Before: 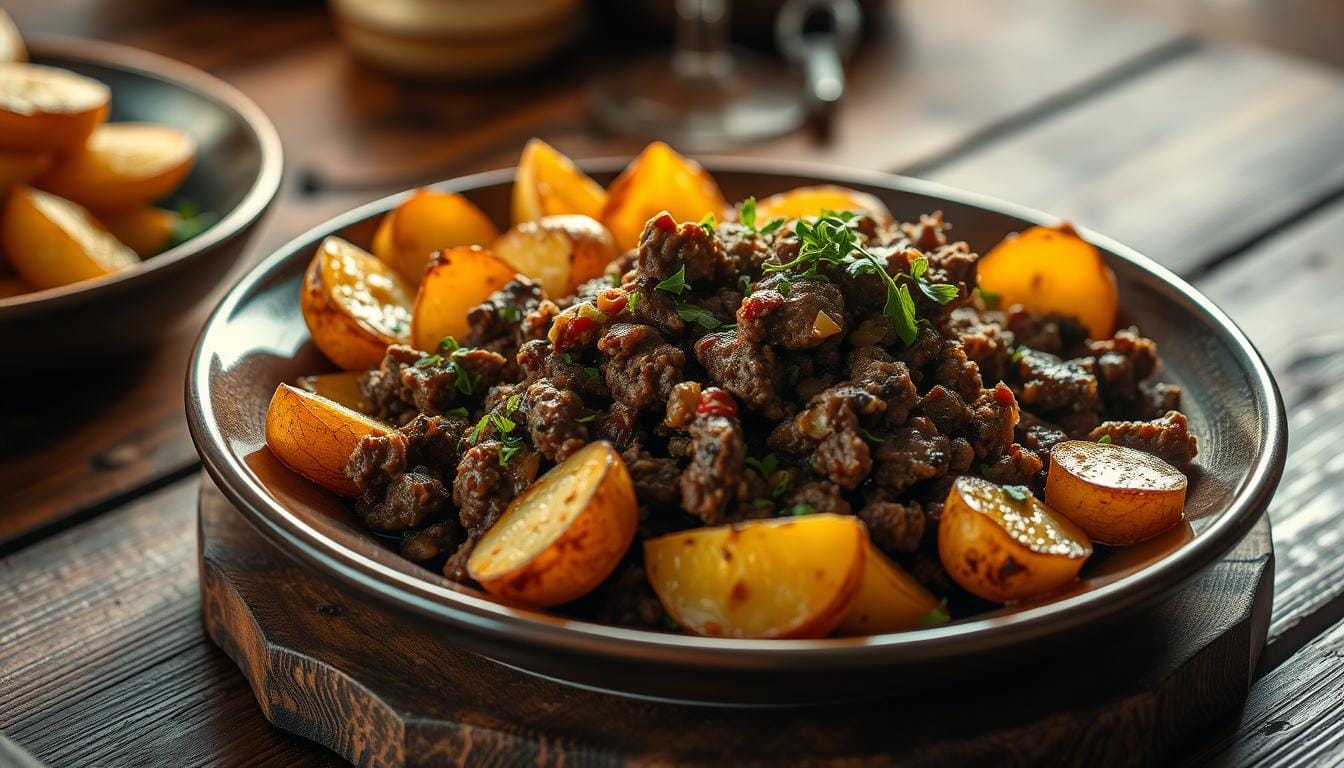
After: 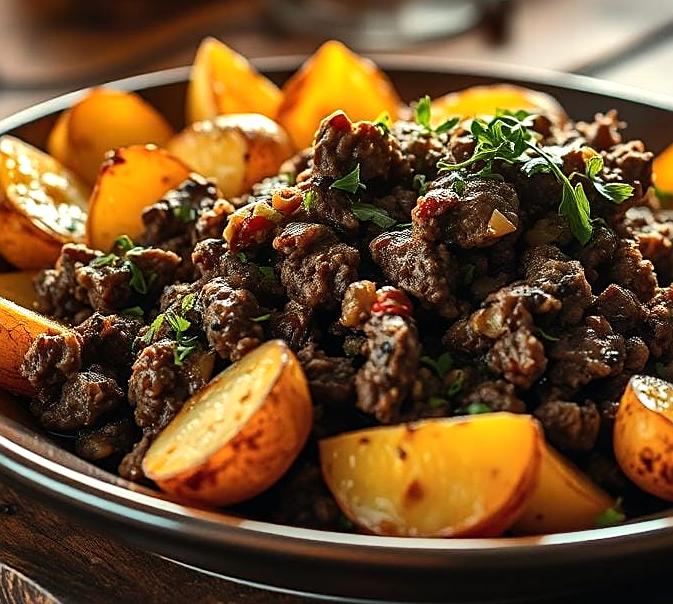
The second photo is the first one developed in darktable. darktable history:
crop and rotate: angle 0.016°, left 24.233%, top 13.181%, right 25.65%, bottom 8.126%
sharpen: on, module defaults
tone equalizer: -8 EV -0.403 EV, -7 EV -0.401 EV, -6 EV -0.315 EV, -5 EV -0.219 EV, -3 EV 0.246 EV, -2 EV 0.329 EV, -1 EV 0.386 EV, +0 EV 0.412 EV, edges refinement/feathering 500, mask exposure compensation -1.57 EV, preserve details no
shadows and highlights: low approximation 0.01, soften with gaussian
